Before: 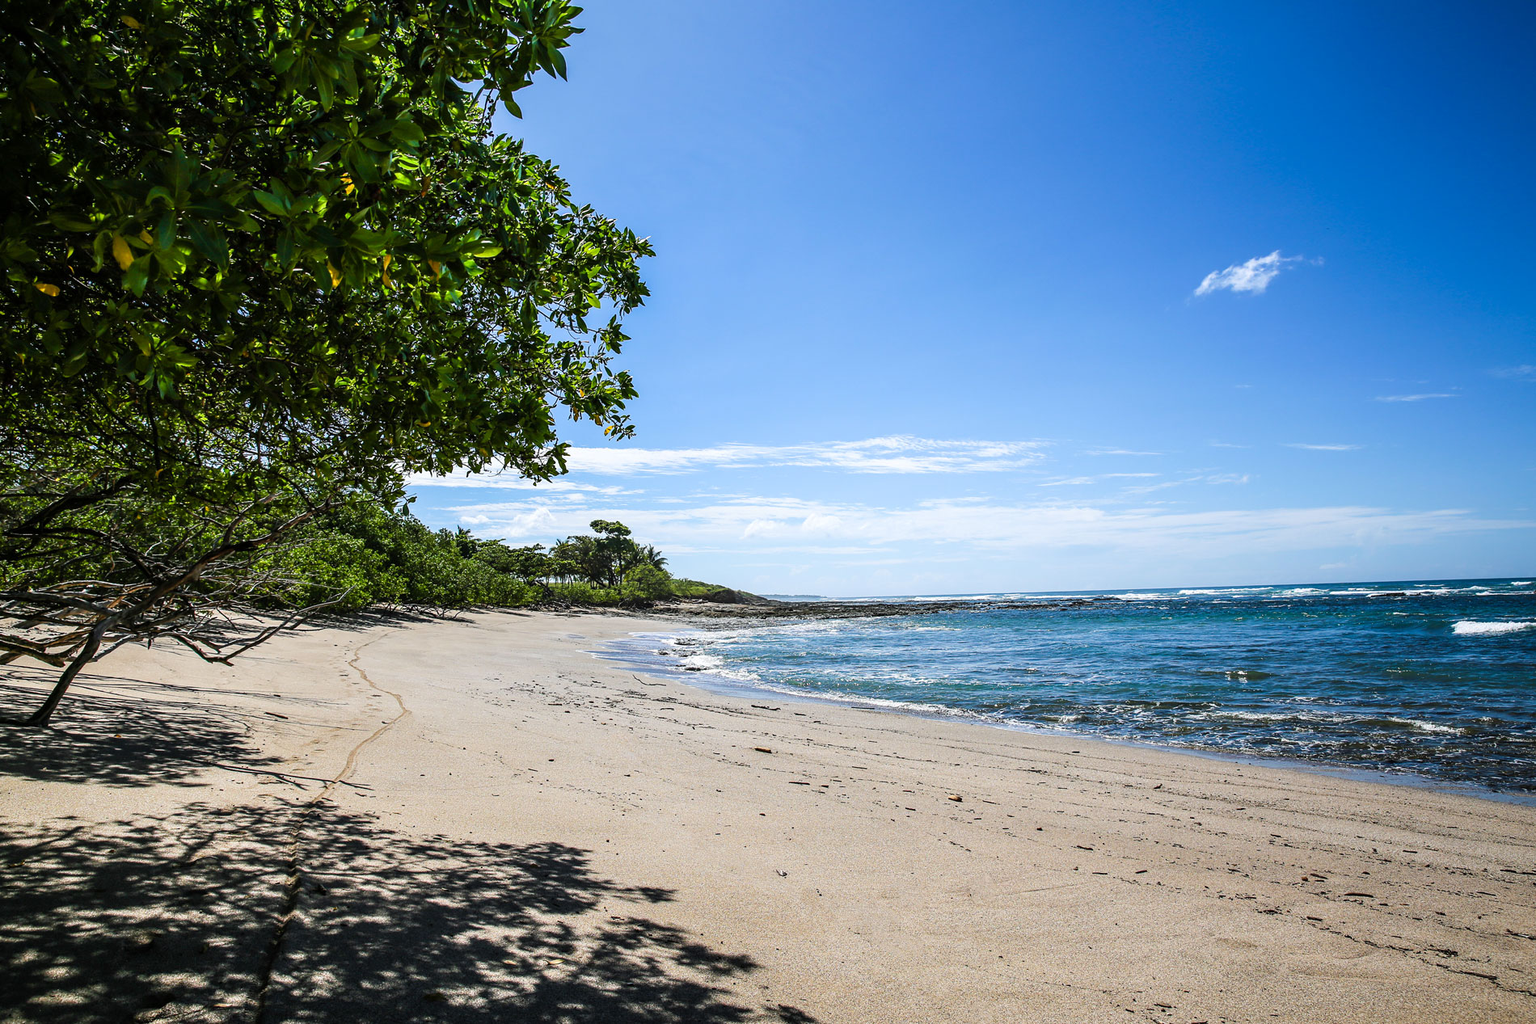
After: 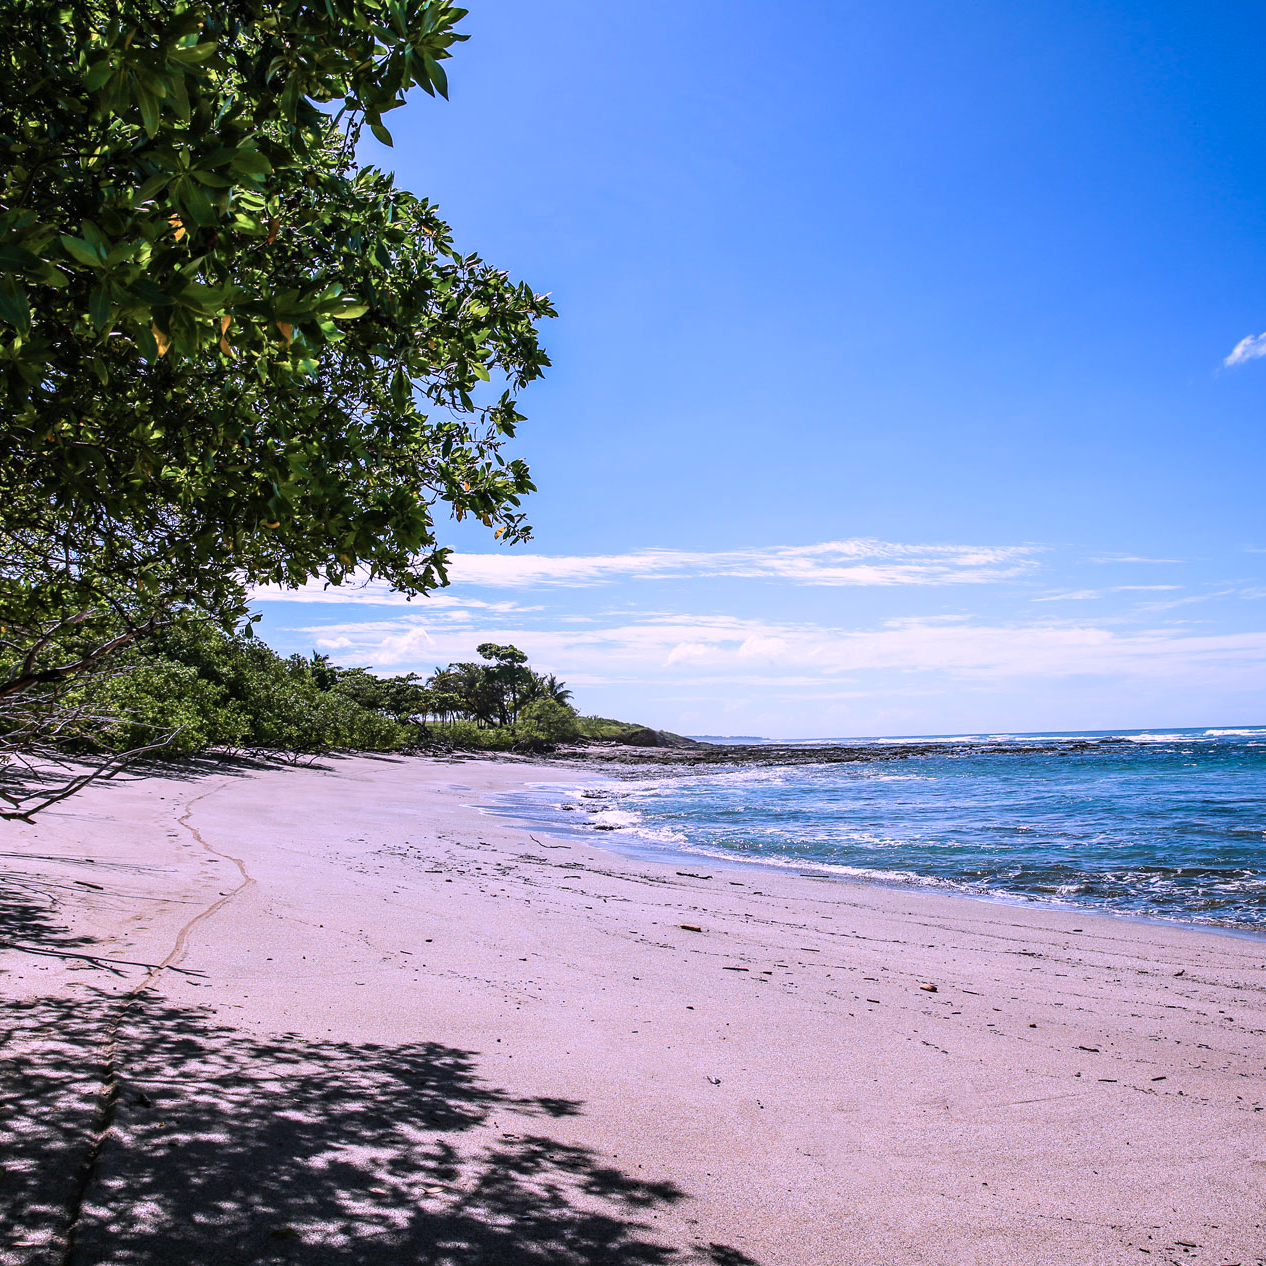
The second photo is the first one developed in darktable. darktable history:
crop and rotate: left 13.342%, right 19.991%
color correction: highlights a* 15.03, highlights b* -25.07
